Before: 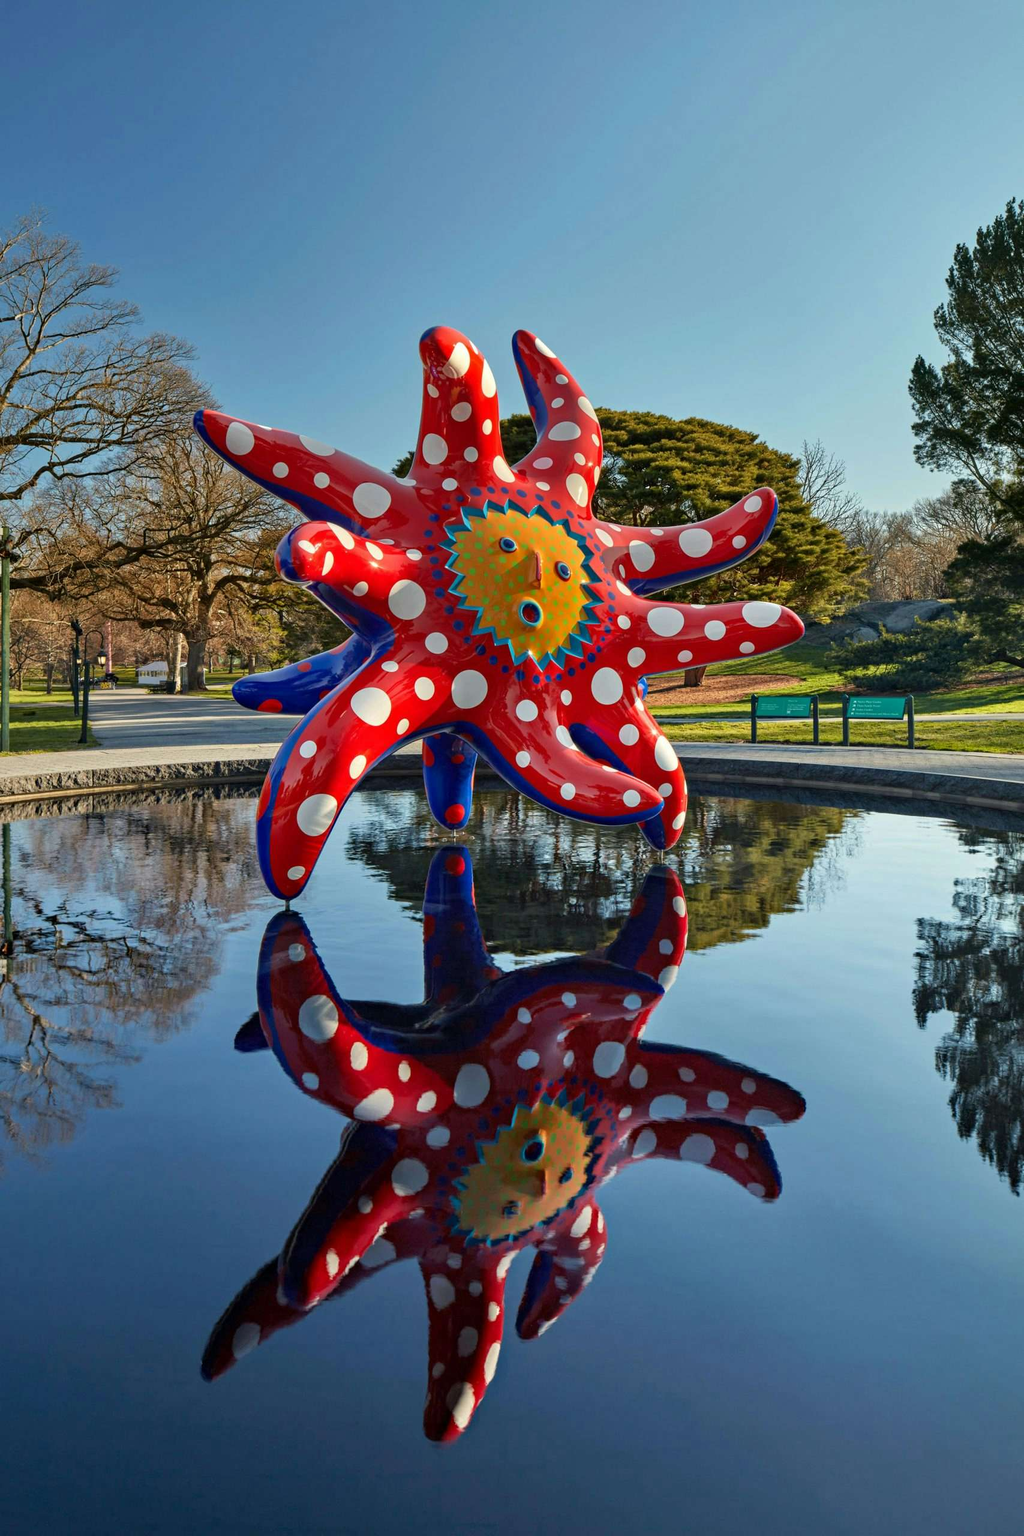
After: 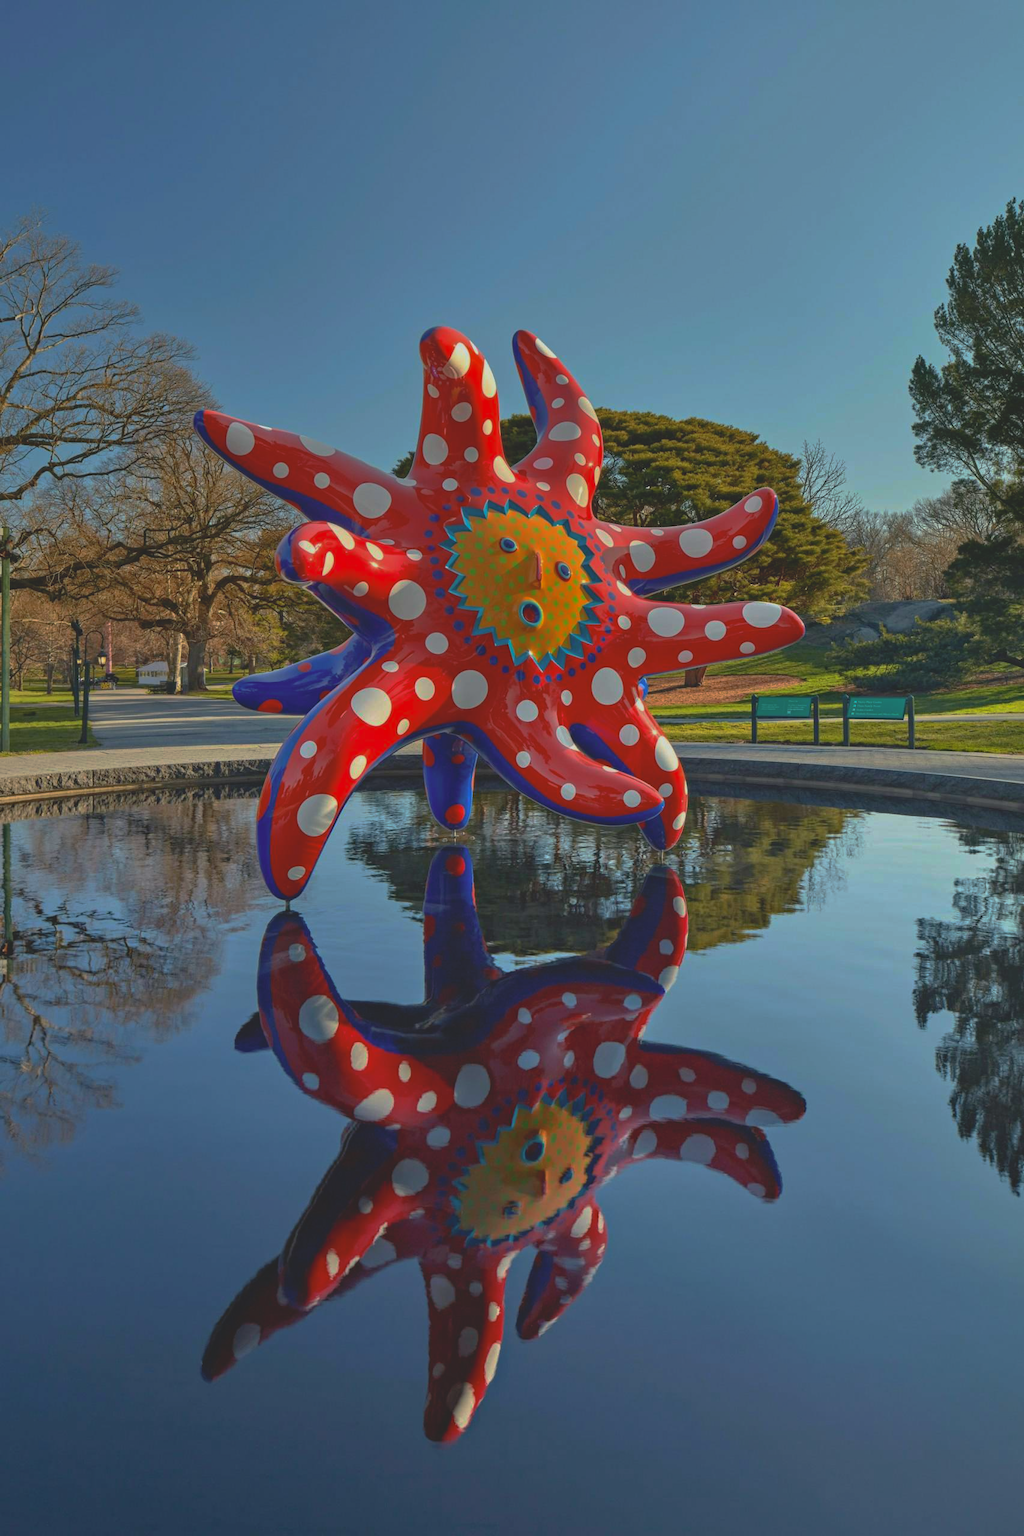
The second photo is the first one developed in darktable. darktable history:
contrast brightness saturation: contrast -0.293
base curve: curves: ch0 [(0, 0) (0.595, 0.418) (1, 1)], preserve colors none
